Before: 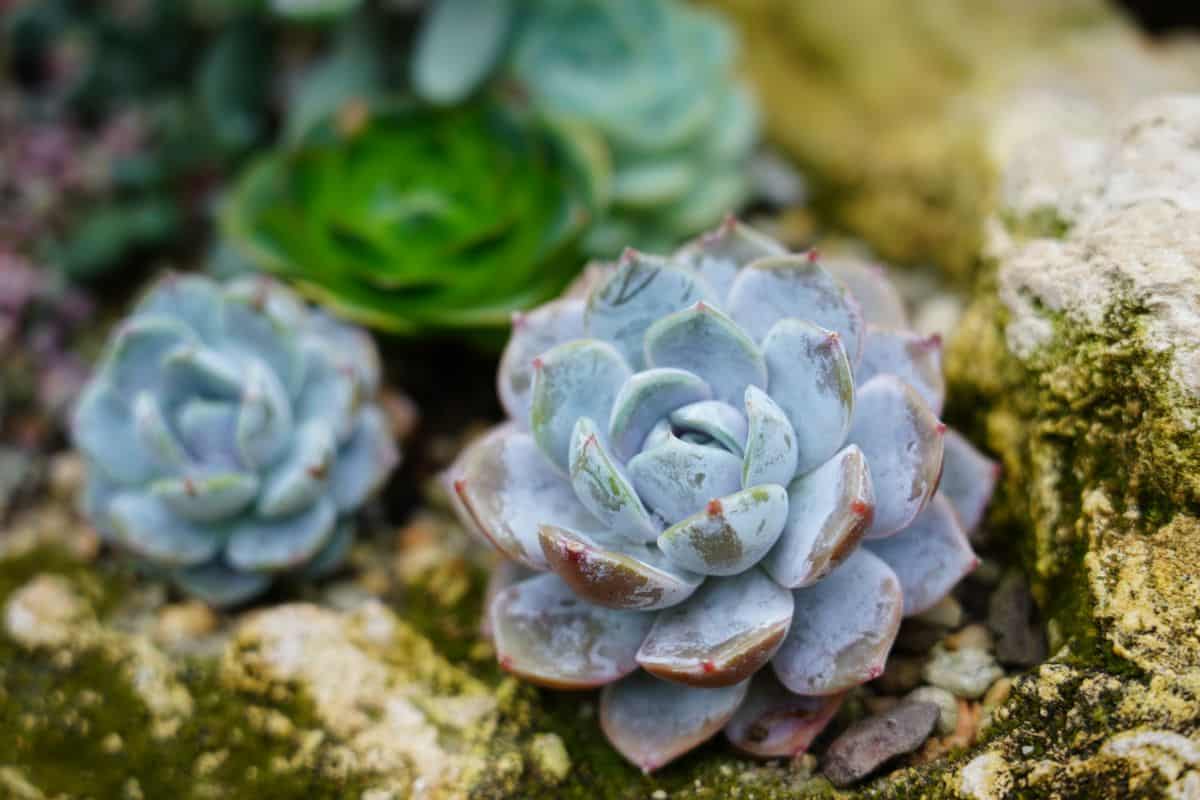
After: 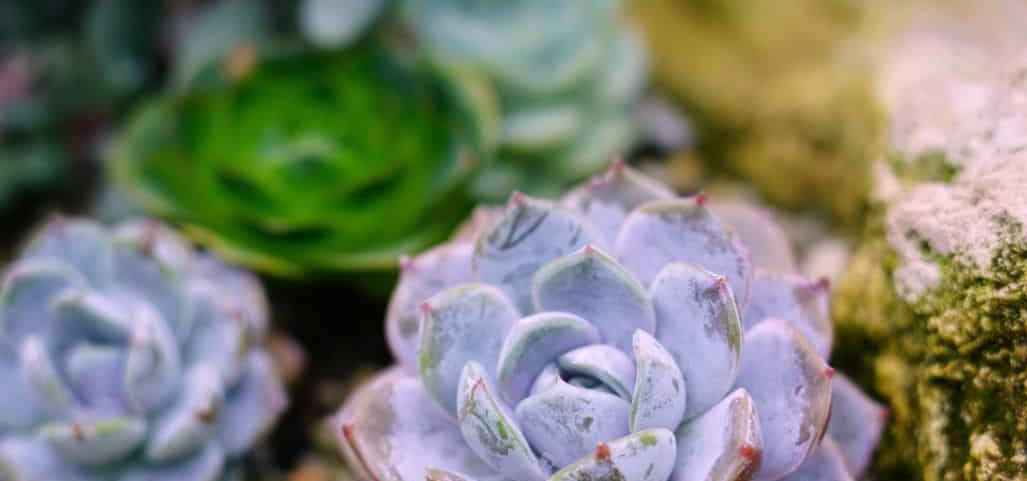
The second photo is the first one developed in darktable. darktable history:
color calibration: illuminant custom, x 0.388, y 0.387, temperature 3845 K
crop and rotate: left 9.397%, top 7.099%, right 4.969%, bottom 32.714%
color correction: highlights a* 17.83, highlights b* 18.79
